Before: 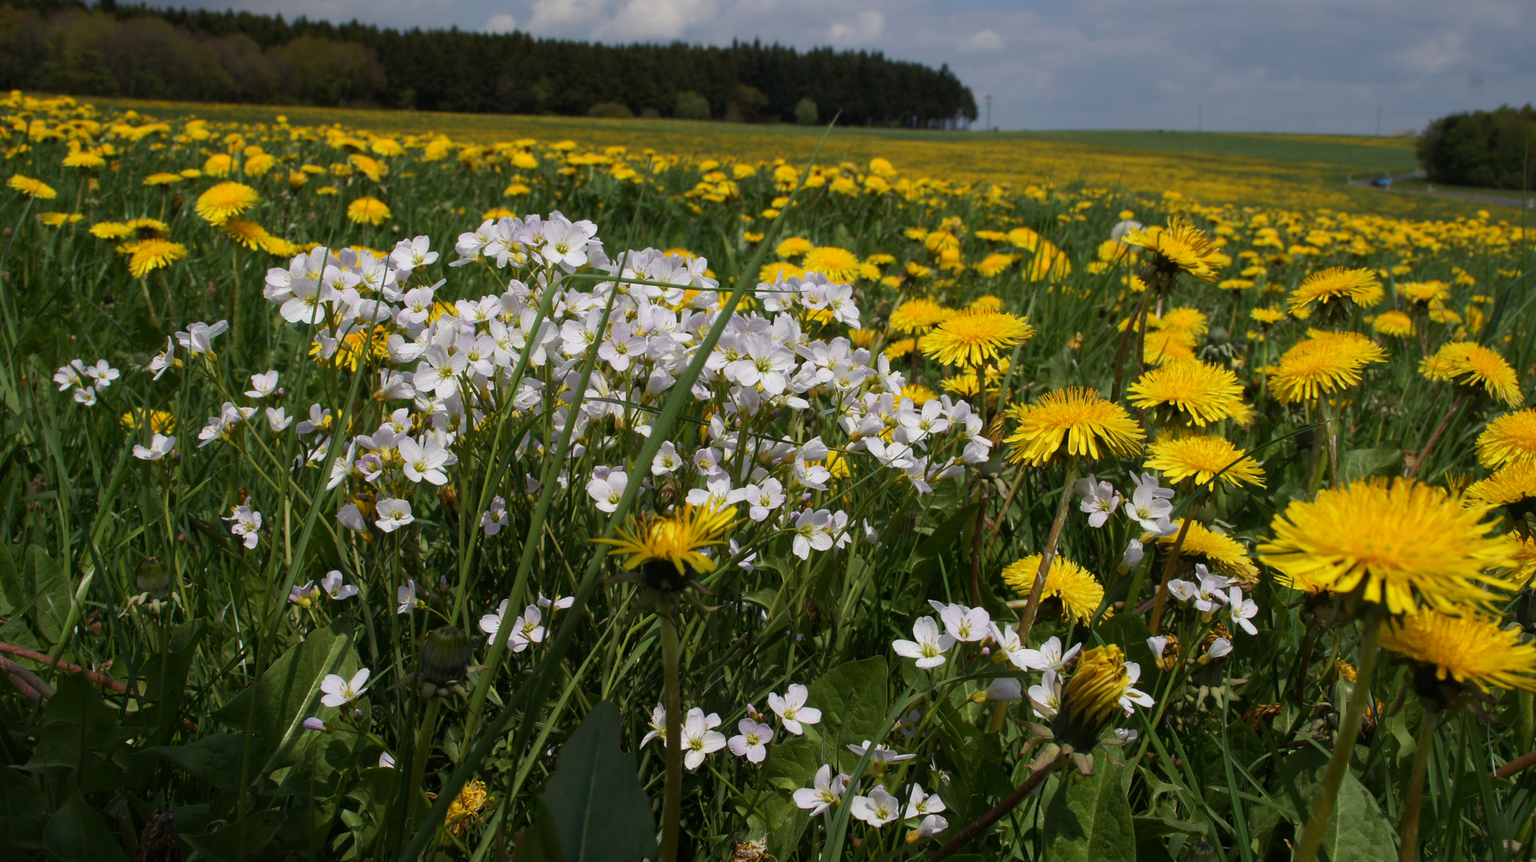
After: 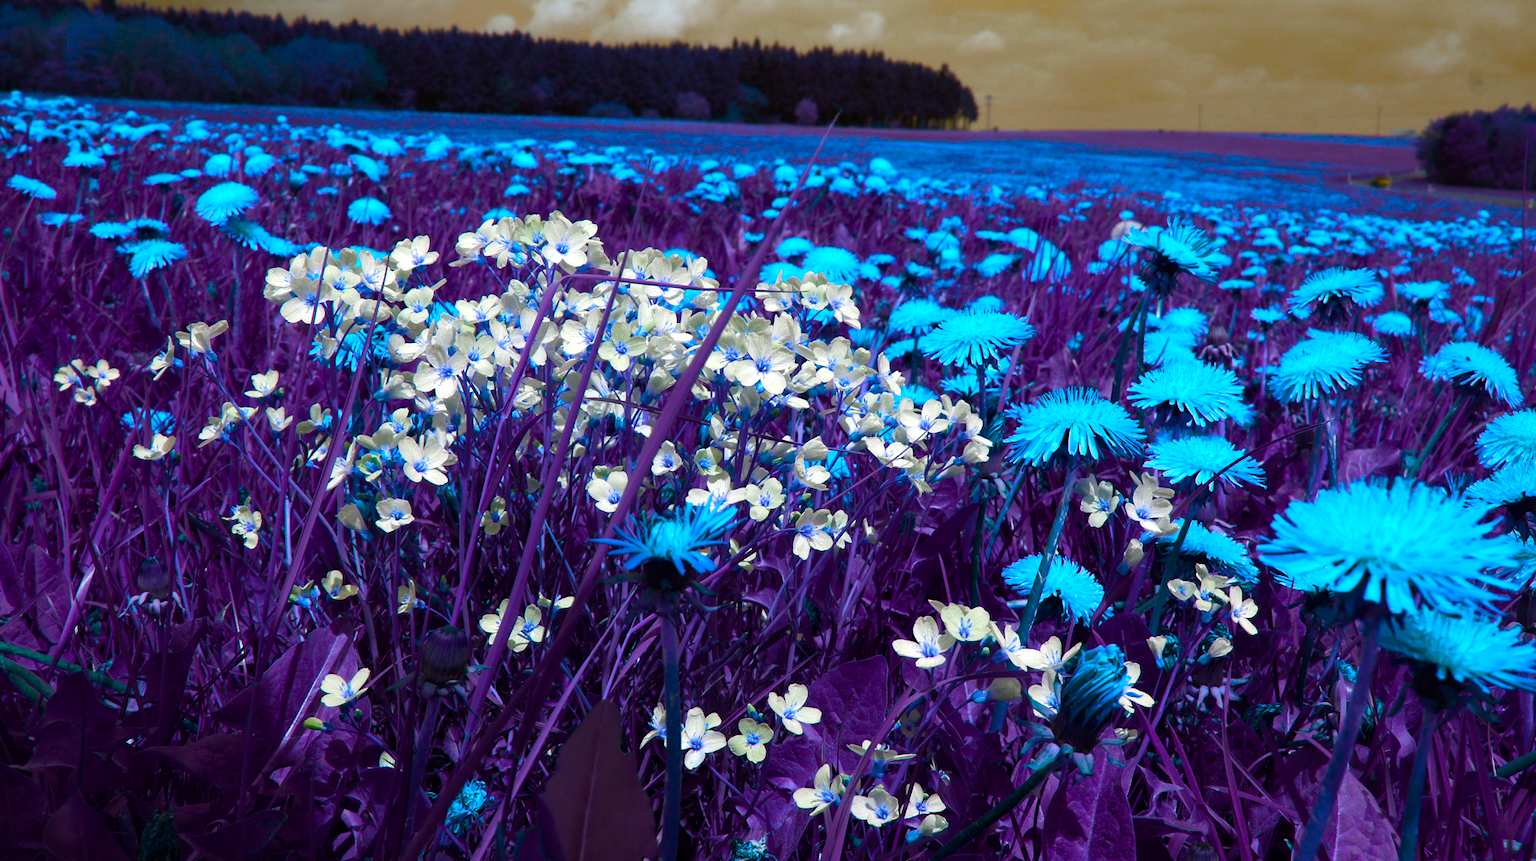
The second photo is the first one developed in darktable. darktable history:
color balance rgb: linear chroma grading › global chroma 15.366%, perceptual saturation grading › global saturation 20%, perceptual saturation grading › highlights -24.987%, perceptual saturation grading › shadows 50.214%, hue shift 177.3°, perceptual brilliance grading › global brilliance 14.333%, perceptual brilliance grading › shadows -34.755%, global vibrance 49.481%, contrast 0.353%
